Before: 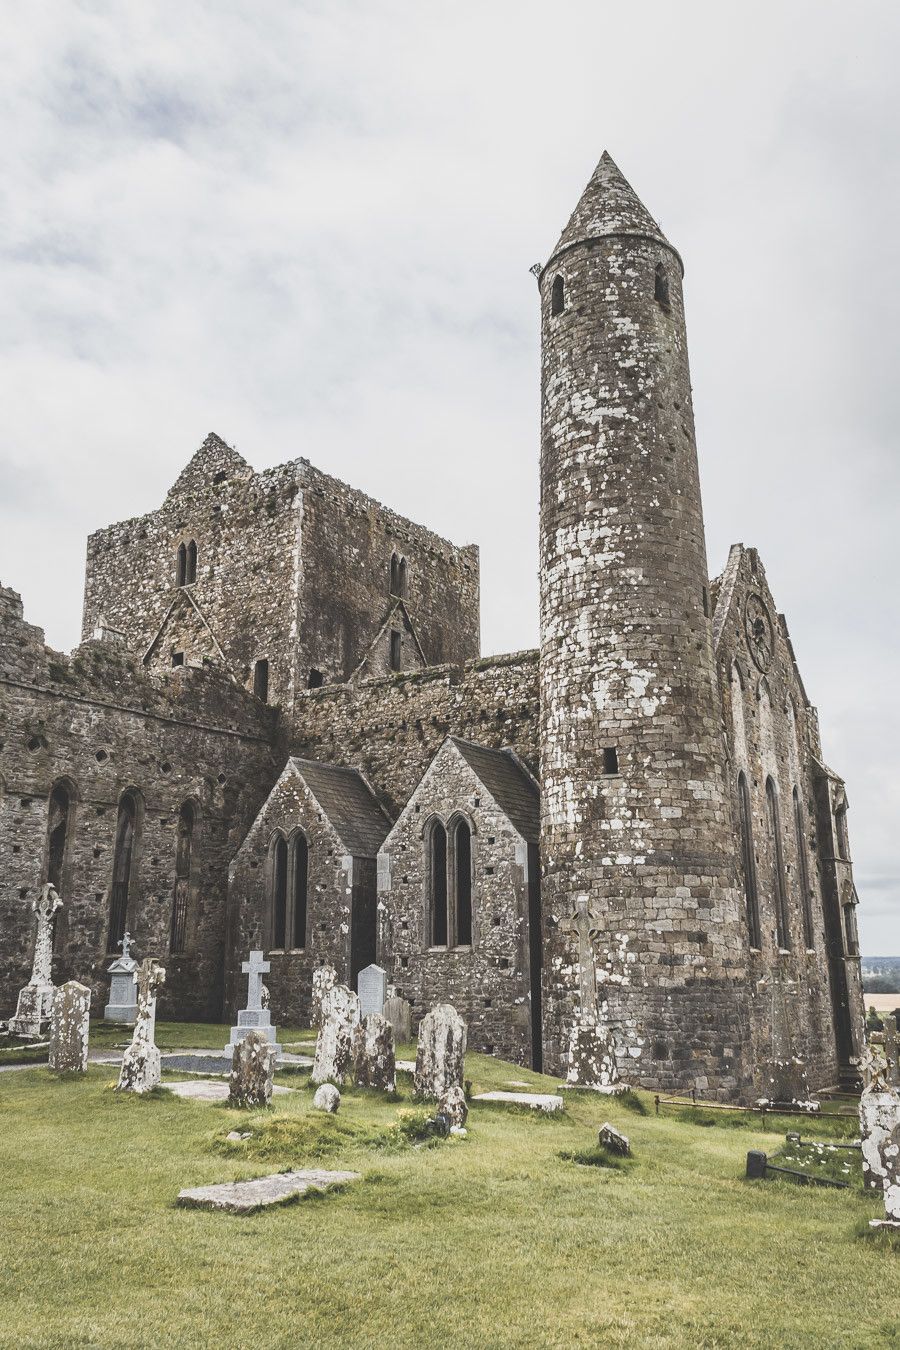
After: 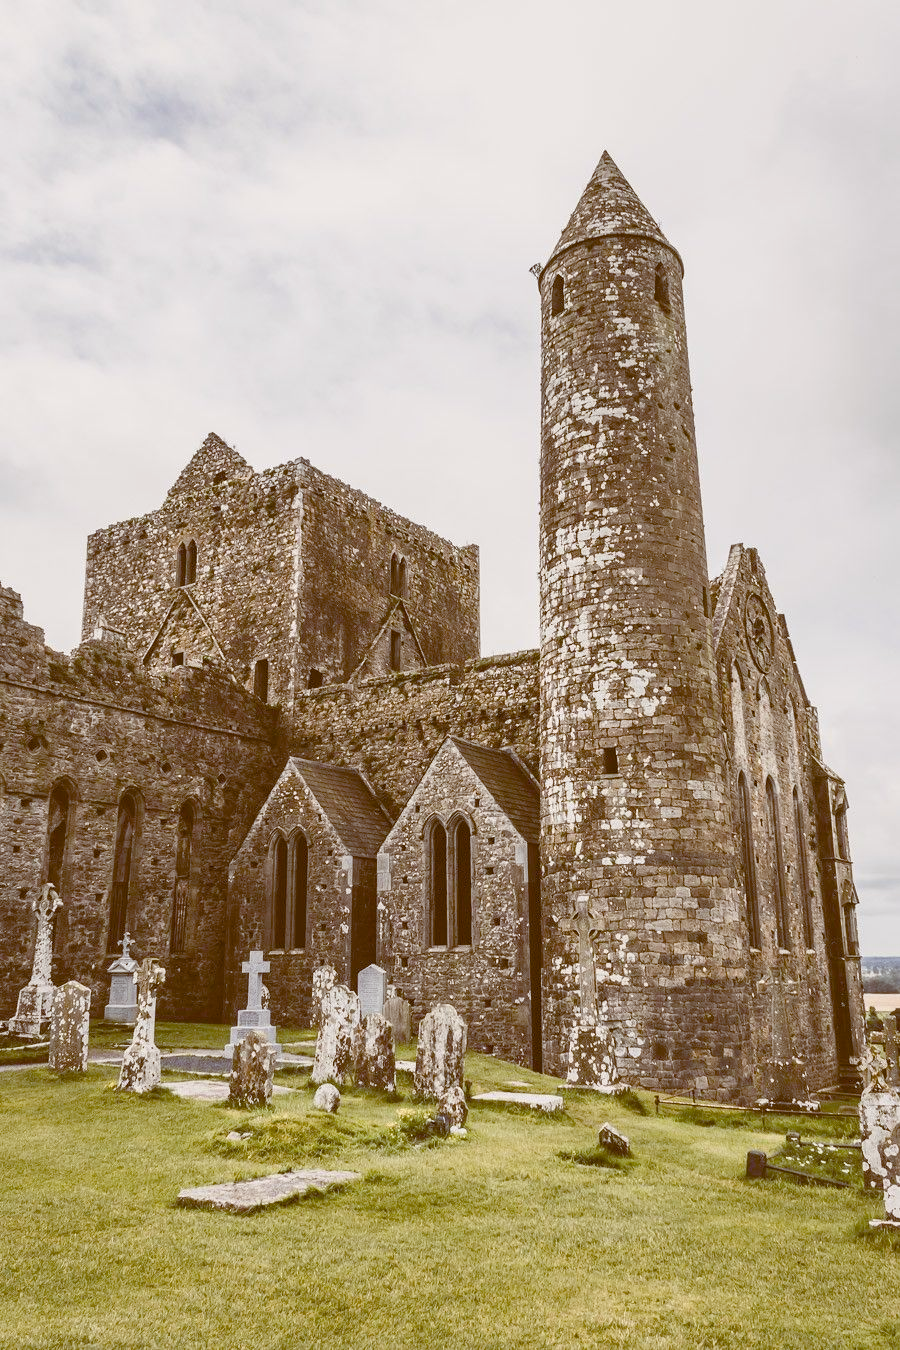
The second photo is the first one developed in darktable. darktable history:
contrast brightness saturation: contrast 0.011, saturation -0.065
color balance rgb: global offset › chroma 0.398%, global offset › hue 31.81°, perceptual saturation grading › global saturation 20%, perceptual saturation grading › highlights -13.942%, perceptual saturation grading › shadows 49.416%, global vibrance 9.727%
